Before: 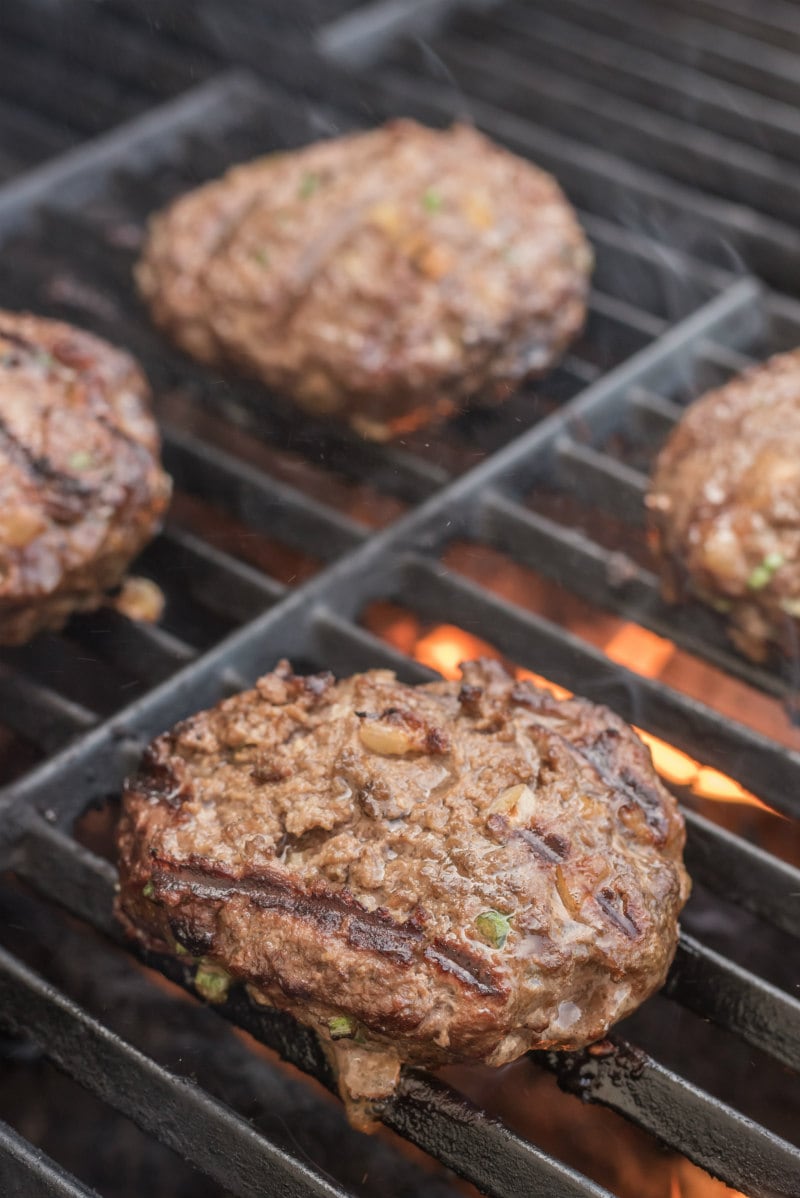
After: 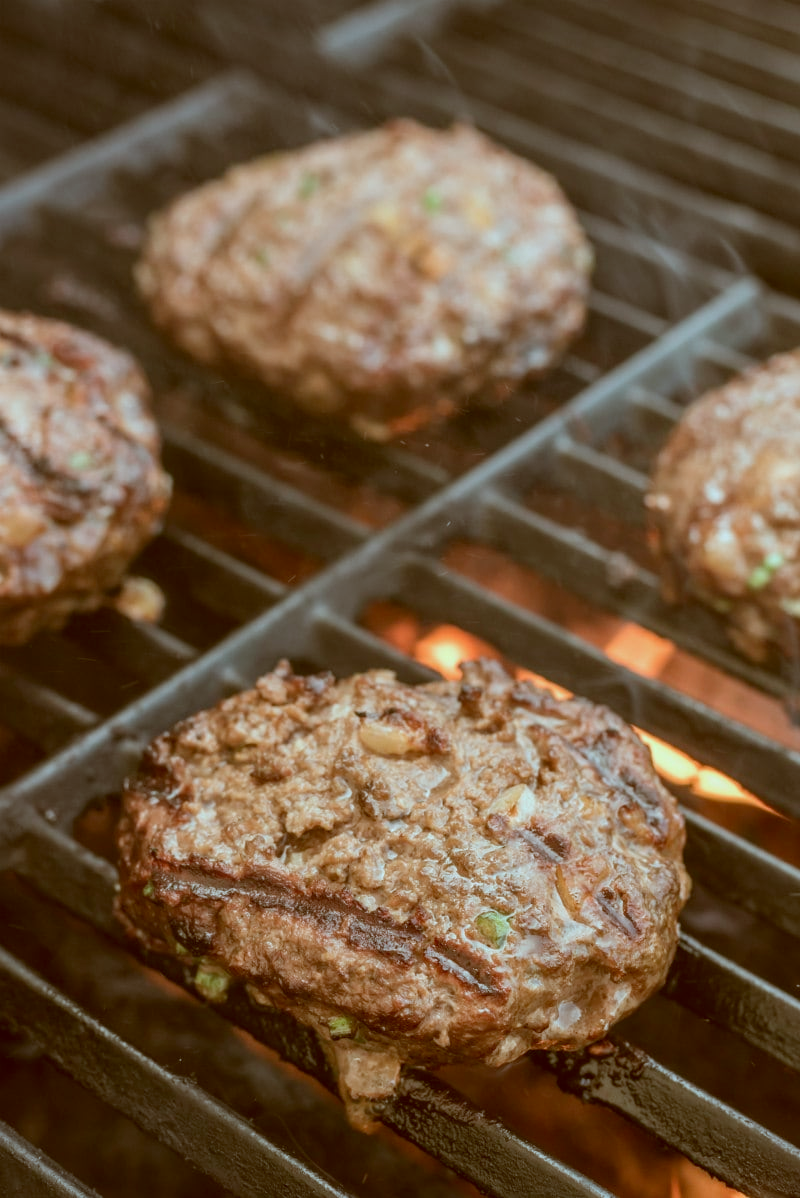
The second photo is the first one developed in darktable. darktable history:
color correction: highlights a* -14.78, highlights b* -17.01, shadows a* 10.34, shadows b* 29.89
